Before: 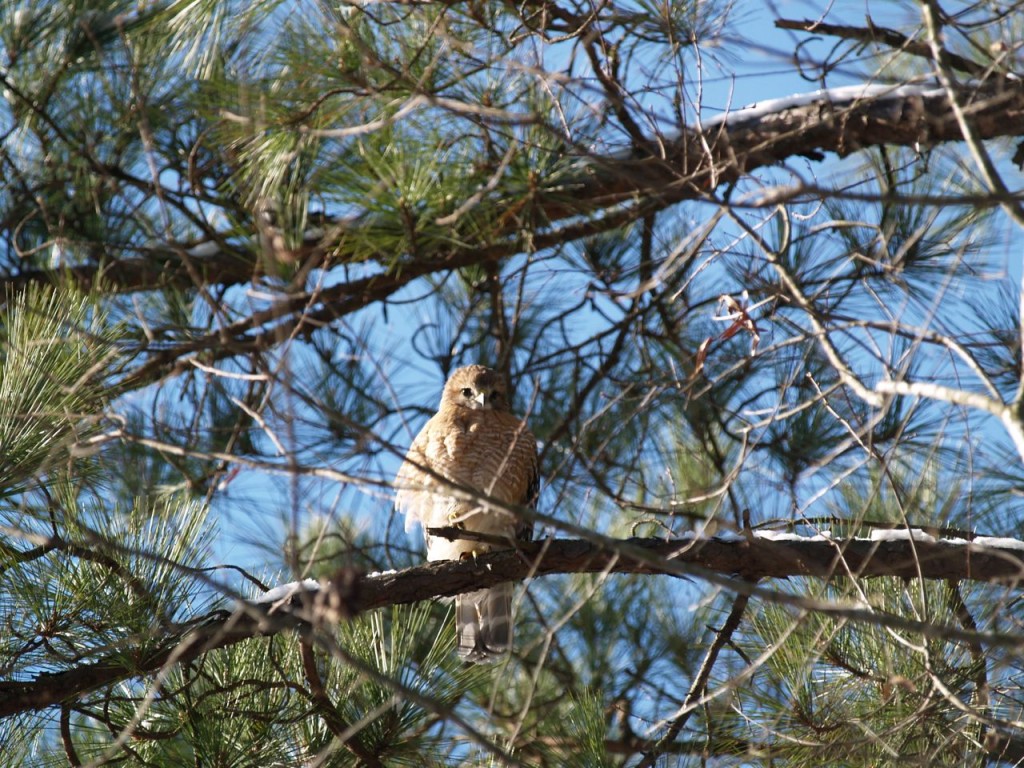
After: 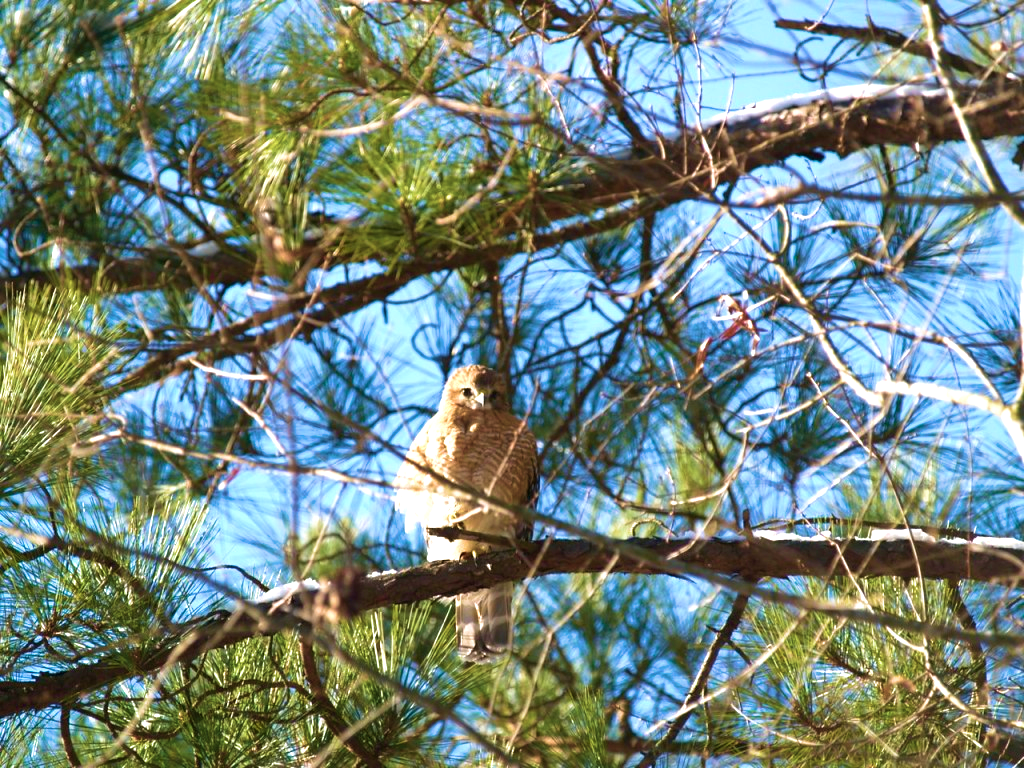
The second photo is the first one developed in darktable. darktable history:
contrast brightness saturation: contrast 0.036, saturation 0.07
velvia: strength 74.05%
exposure: black level correction 0, exposure 0.701 EV, compensate highlight preservation false
